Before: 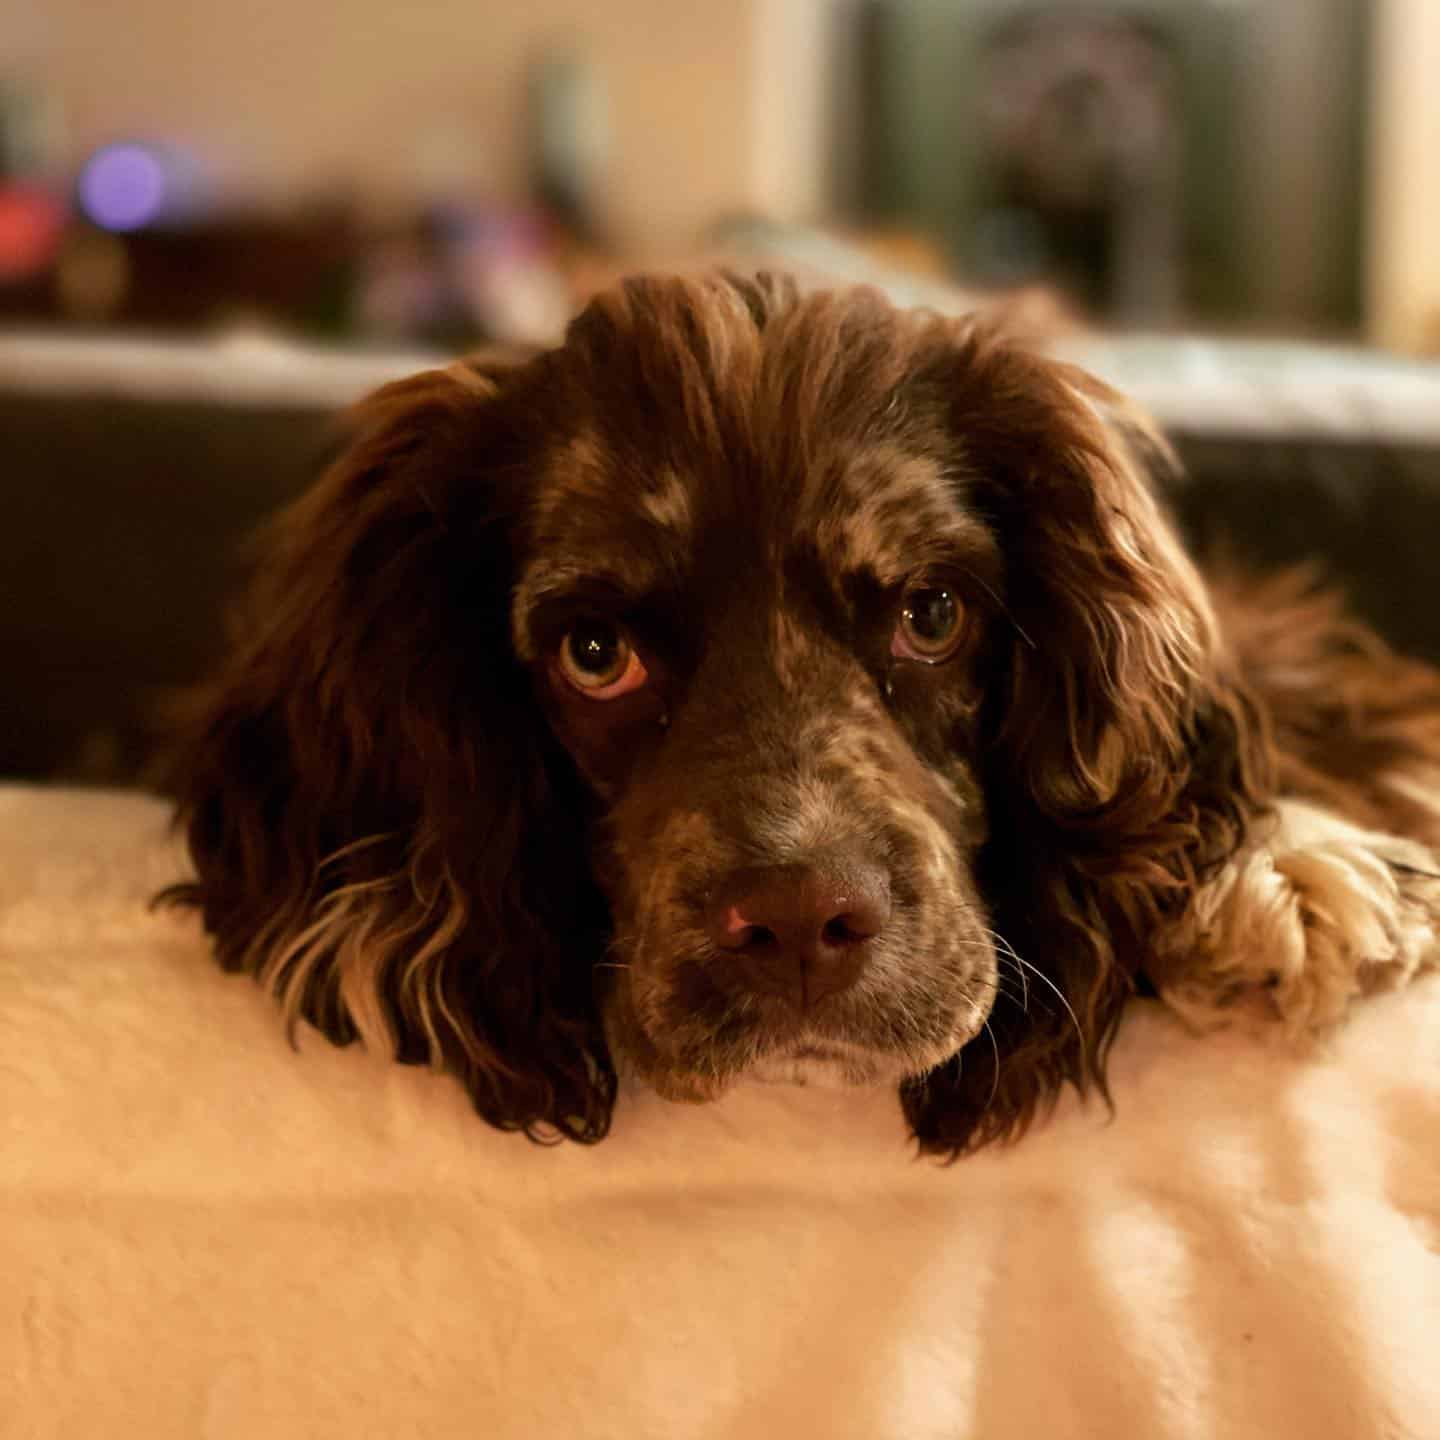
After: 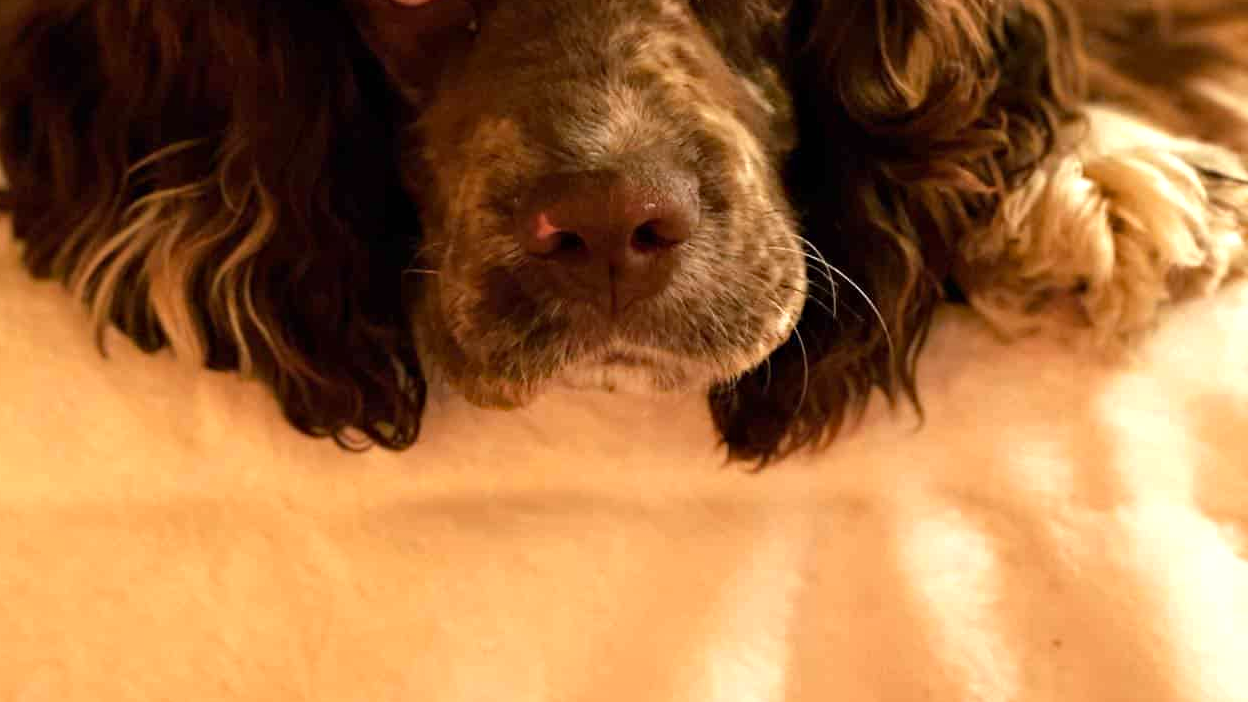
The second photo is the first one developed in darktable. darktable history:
exposure: exposure 0.468 EV, compensate exposure bias true, compensate highlight preservation false
haze removal: compatibility mode true, adaptive false
crop and rotate: left 13.318%, top 48.256%, bottom 2.963%
